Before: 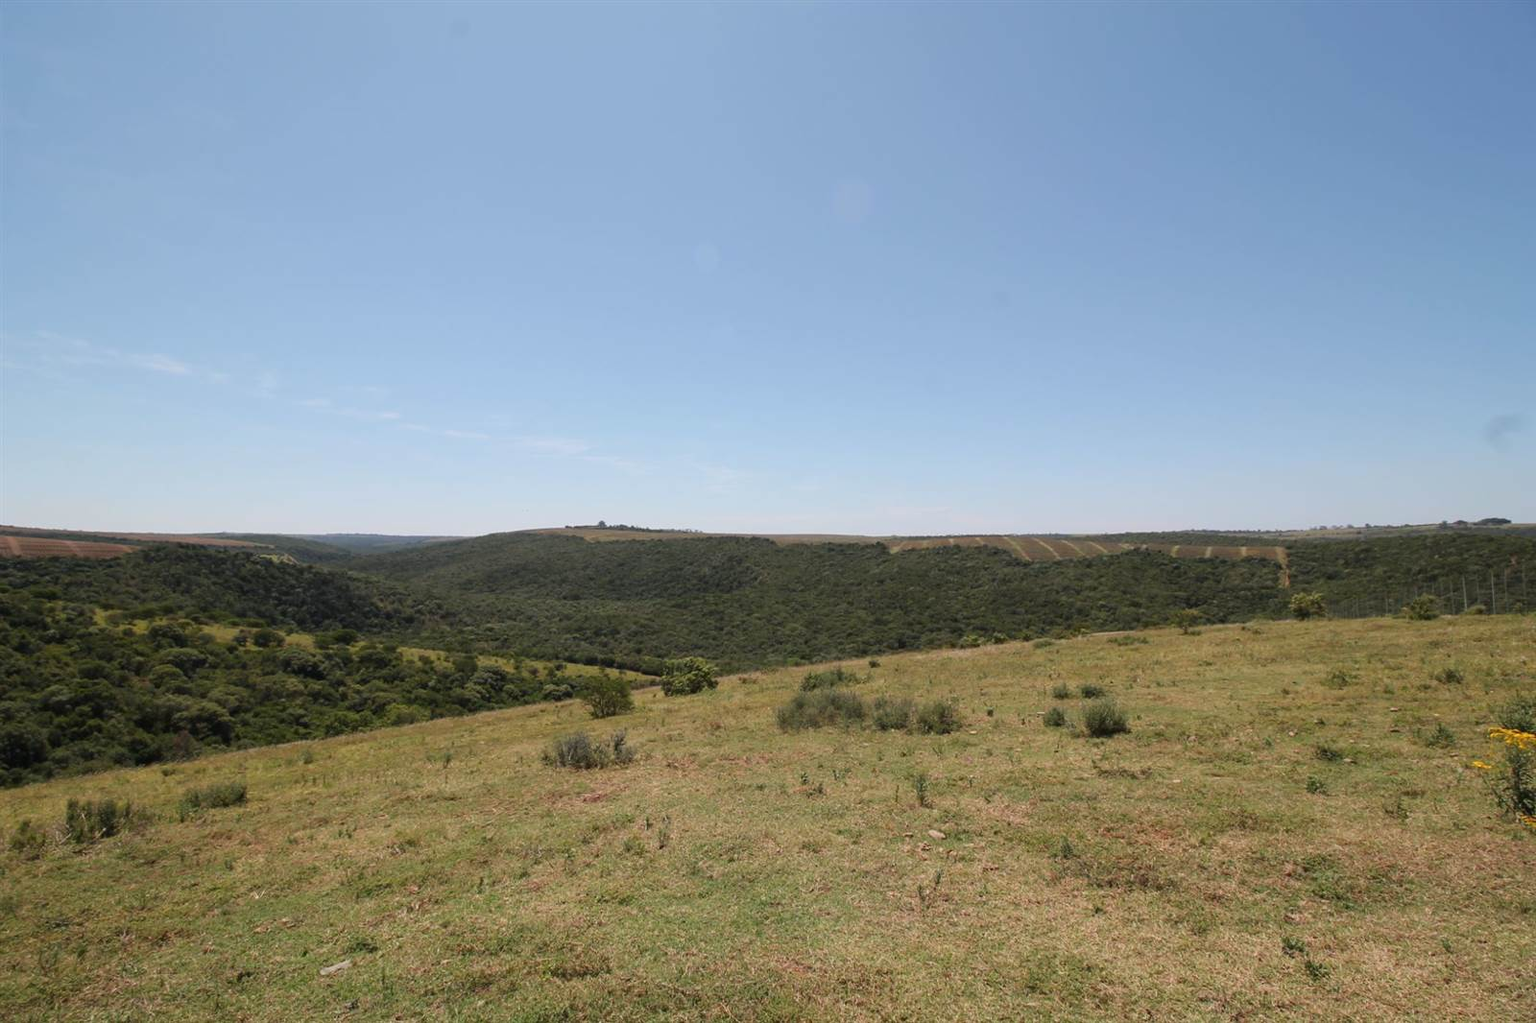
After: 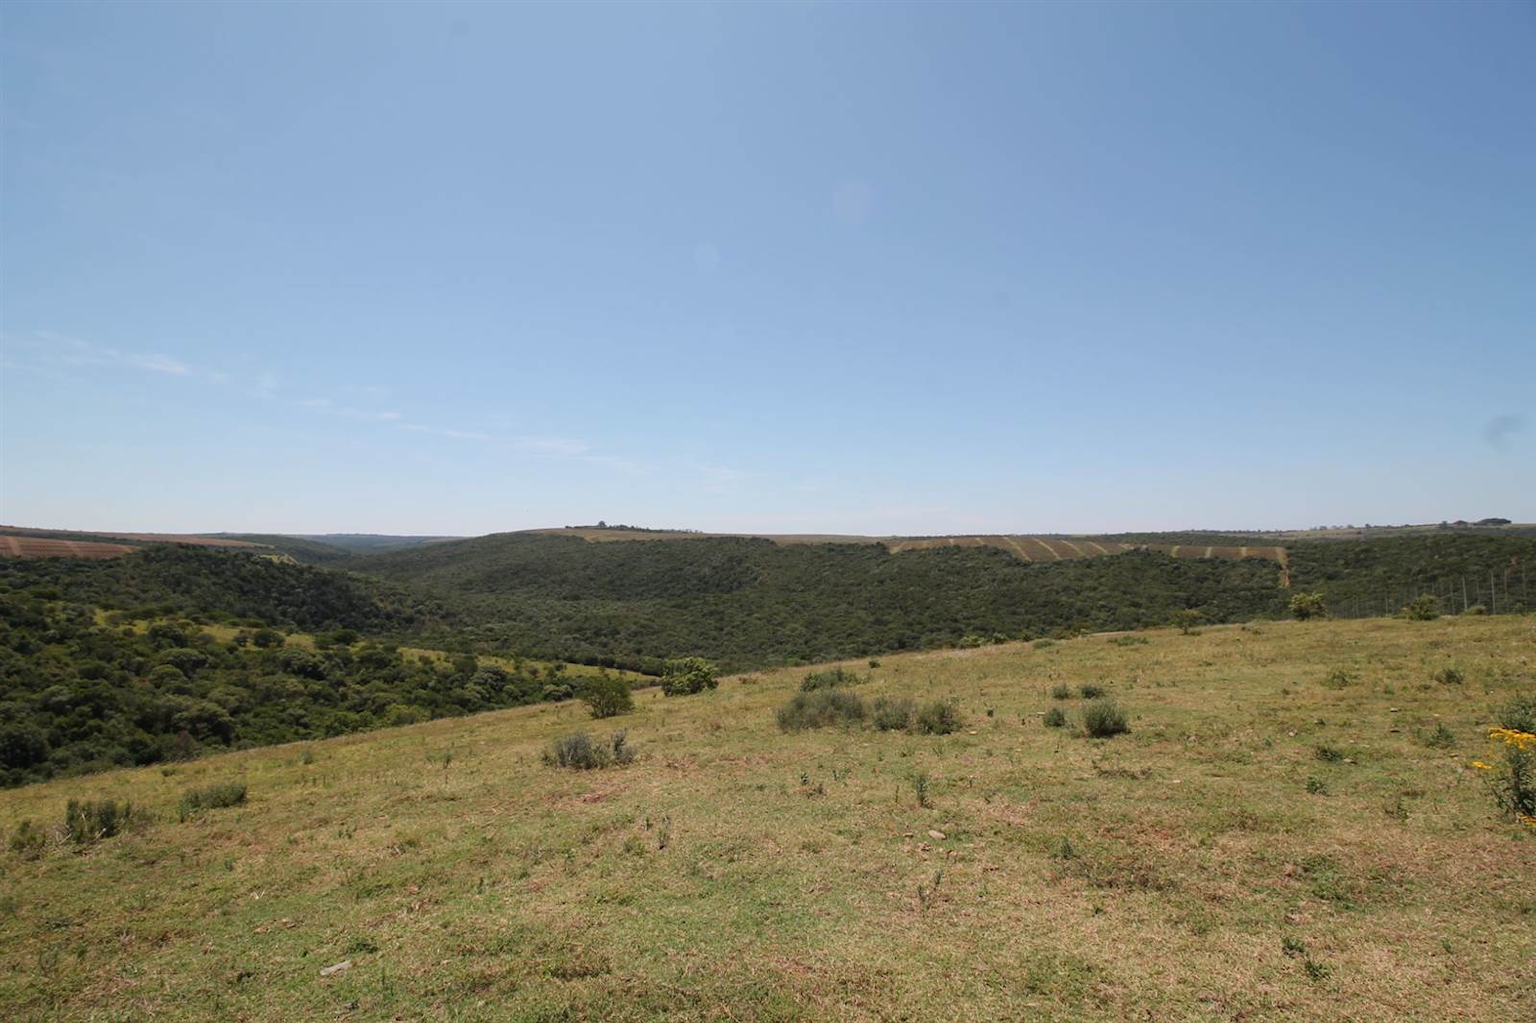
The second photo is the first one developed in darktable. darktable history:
sharpen: radius 5.275, amount 0.316, threshold 26.548
